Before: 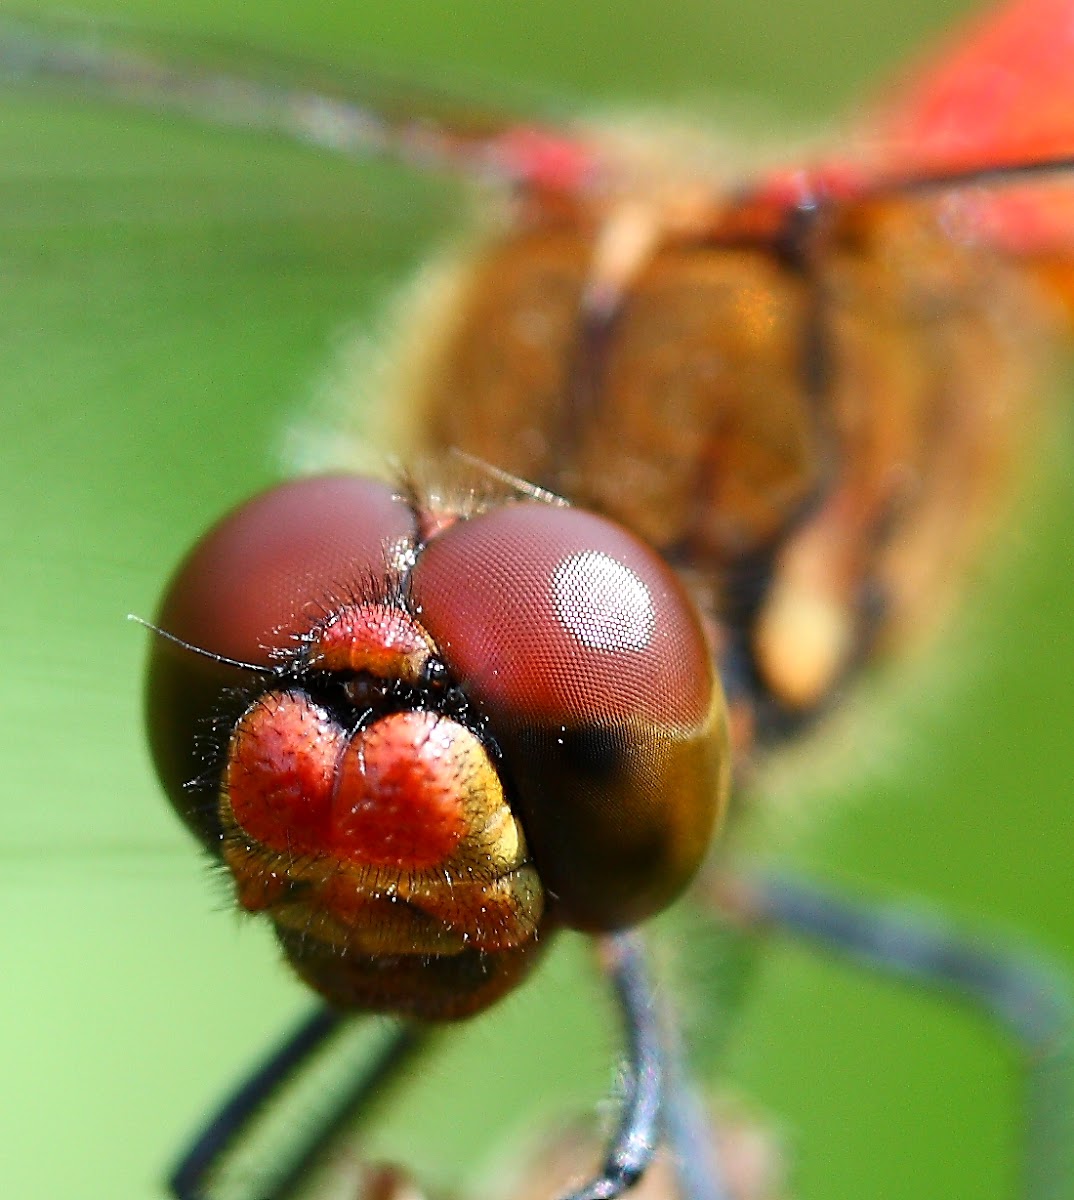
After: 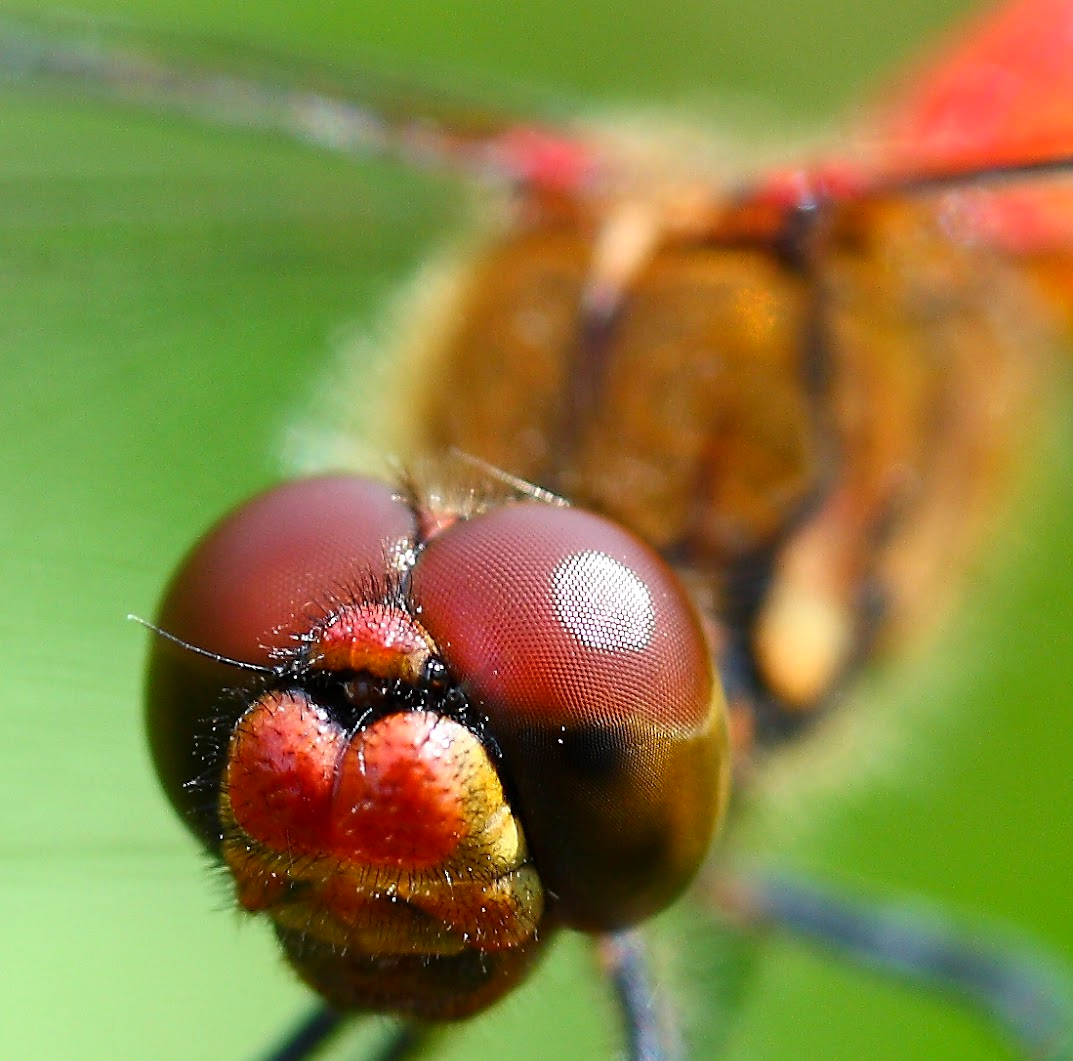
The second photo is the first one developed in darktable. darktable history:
crop and rotate: top 0%, bottom 11.524%
color balance rgb: shadows lift › chroma 1.395%, shadows lift › hue 258.98°, perceptual saturation grading › global saturation 6.994%, perceptual saturation grading › shadows 3.69%
